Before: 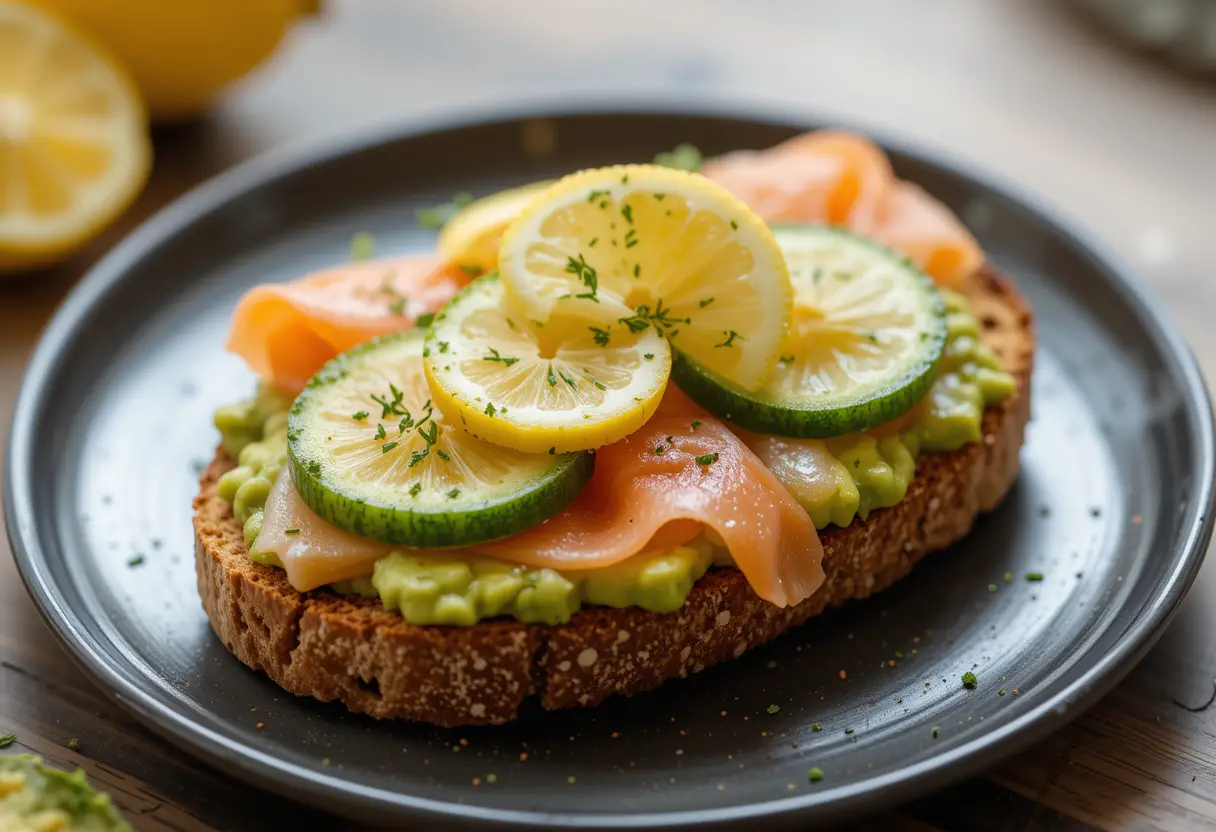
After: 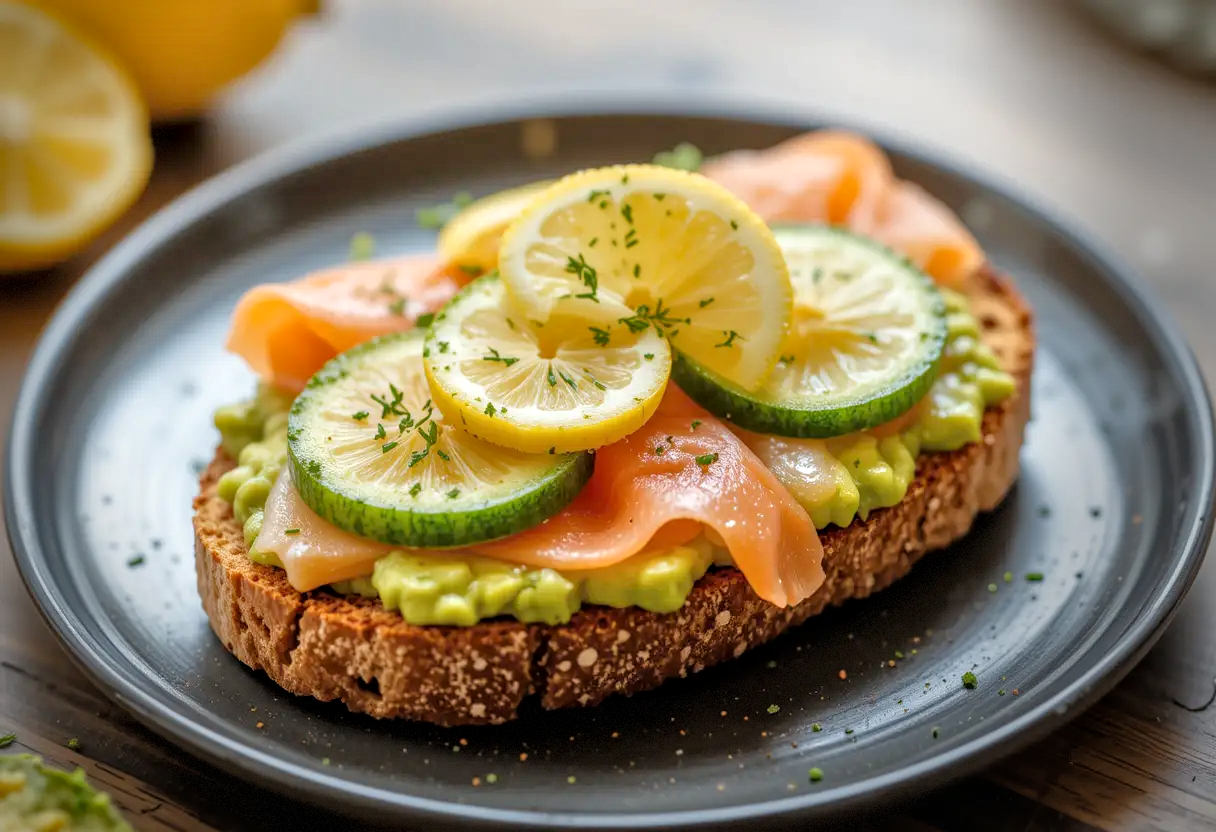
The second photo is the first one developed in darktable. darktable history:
tone equalizer: -7 EV 0.15 EV, -6 EV 0.6 EV, -5 EV 1.15 EV, -4 EV 1.33 EV, -3 EV 1.15 EV, -2 EV 0.6 EV, -1 EV 0.15 EV, mask exposure compensation -0.5 EV
vignetting: fall-off start 68.33%, fall-off radius 30%, saturation 0.042, center (-0.066, -0.311), width/height ratio 0.992, shape 0.85, dithering 8-bit output
local contrast: on, module defaults
